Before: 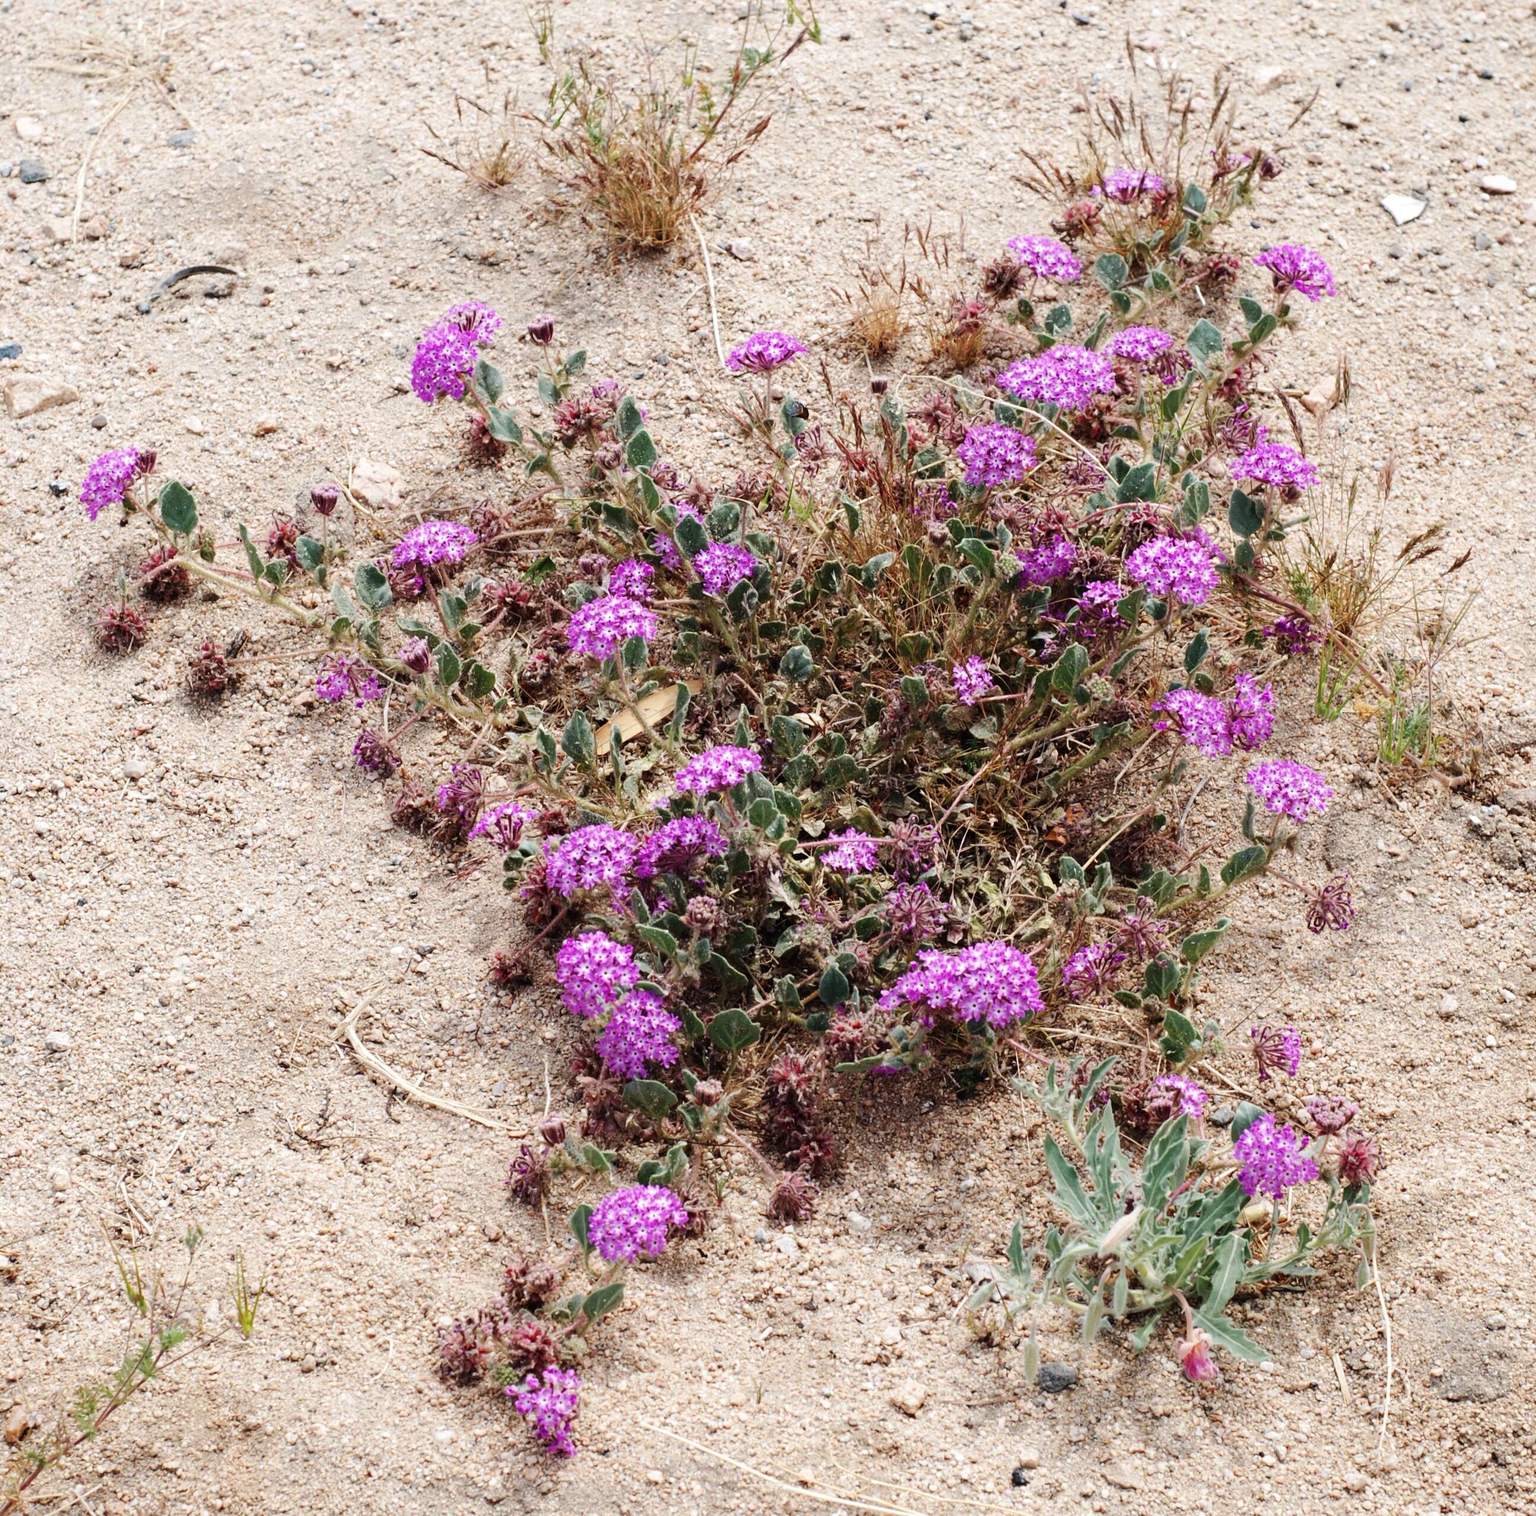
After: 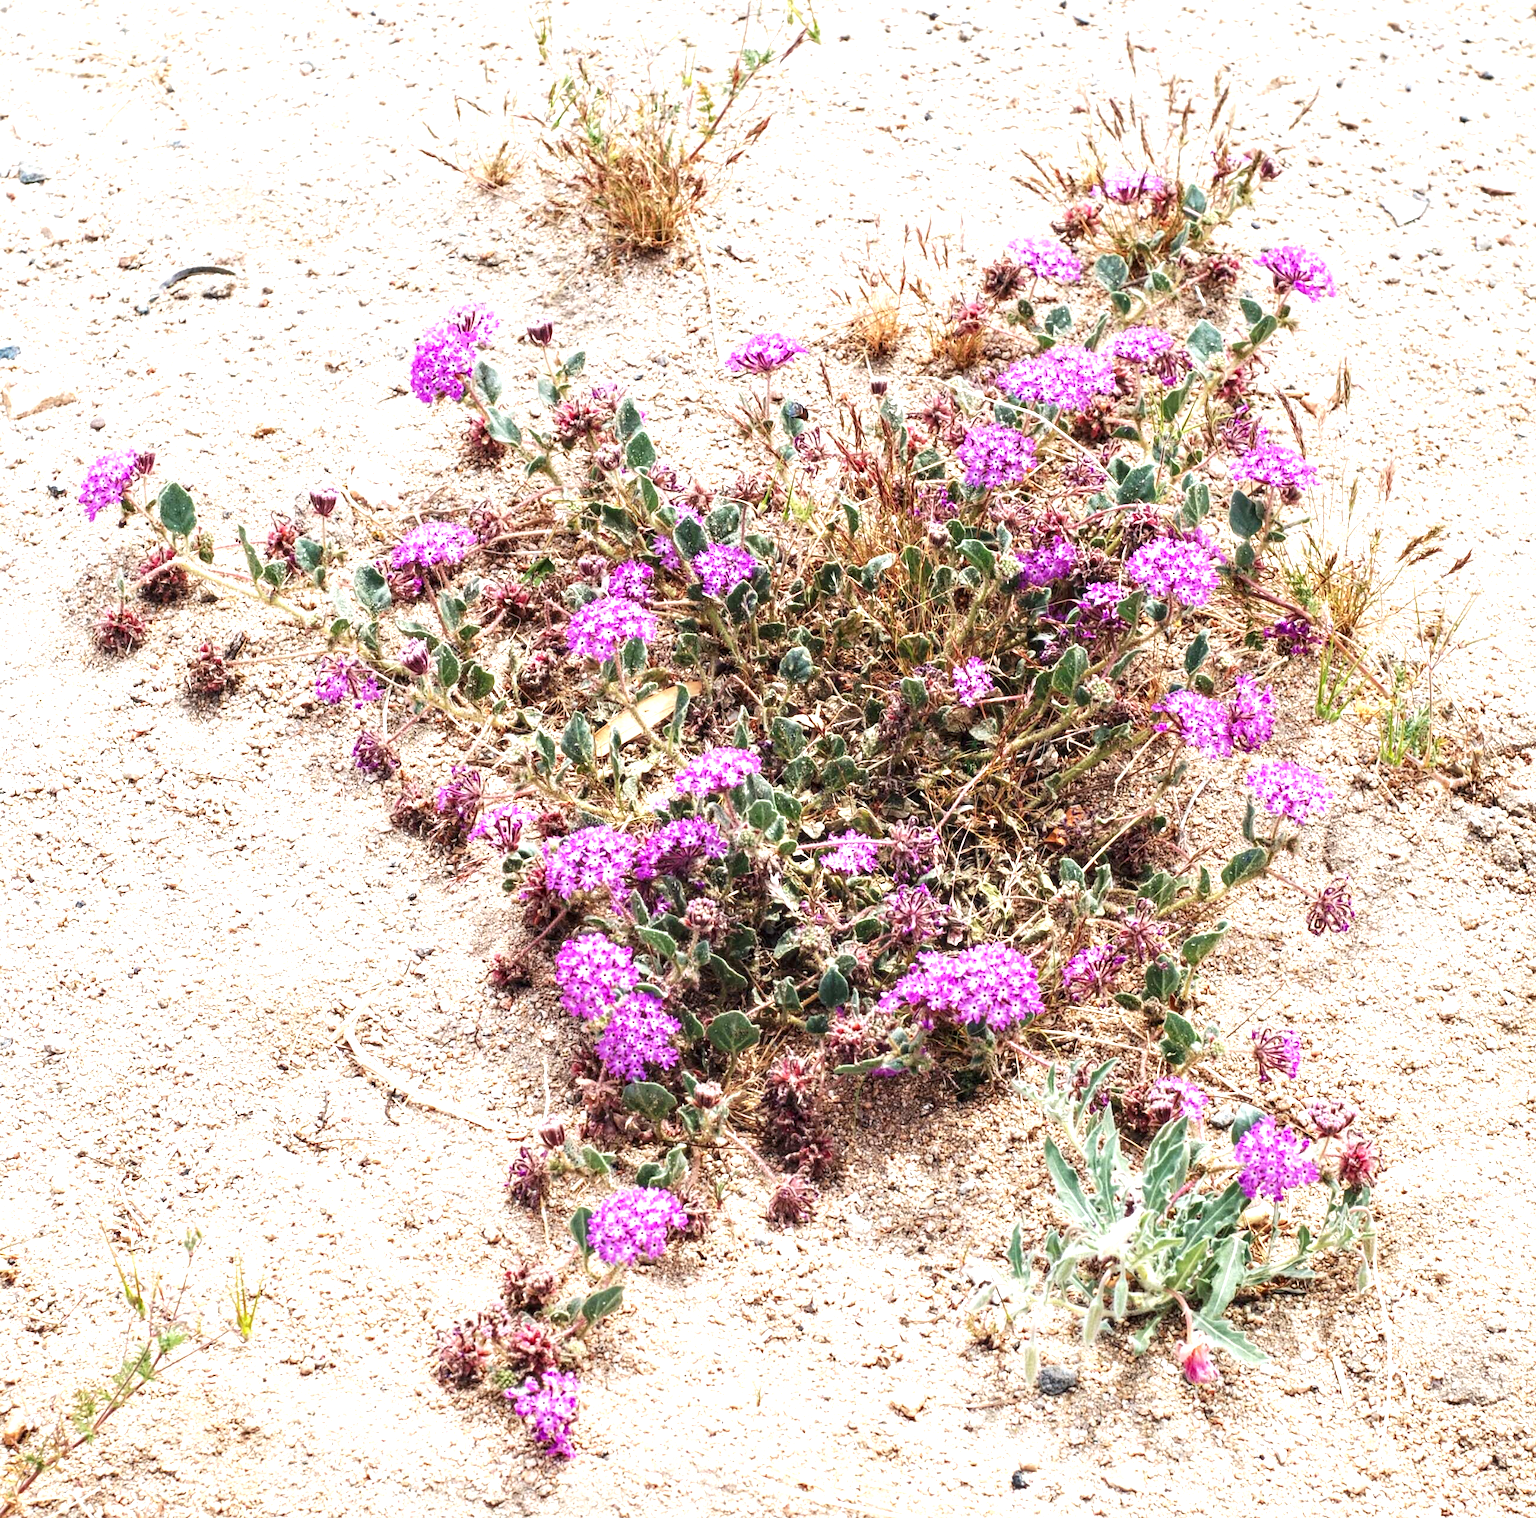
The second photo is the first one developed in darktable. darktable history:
local contrast: detail 130%
crop: left 0.135%
exposure: black level correction 0, exposure 1.001 EV, compensate highlight preservation false
